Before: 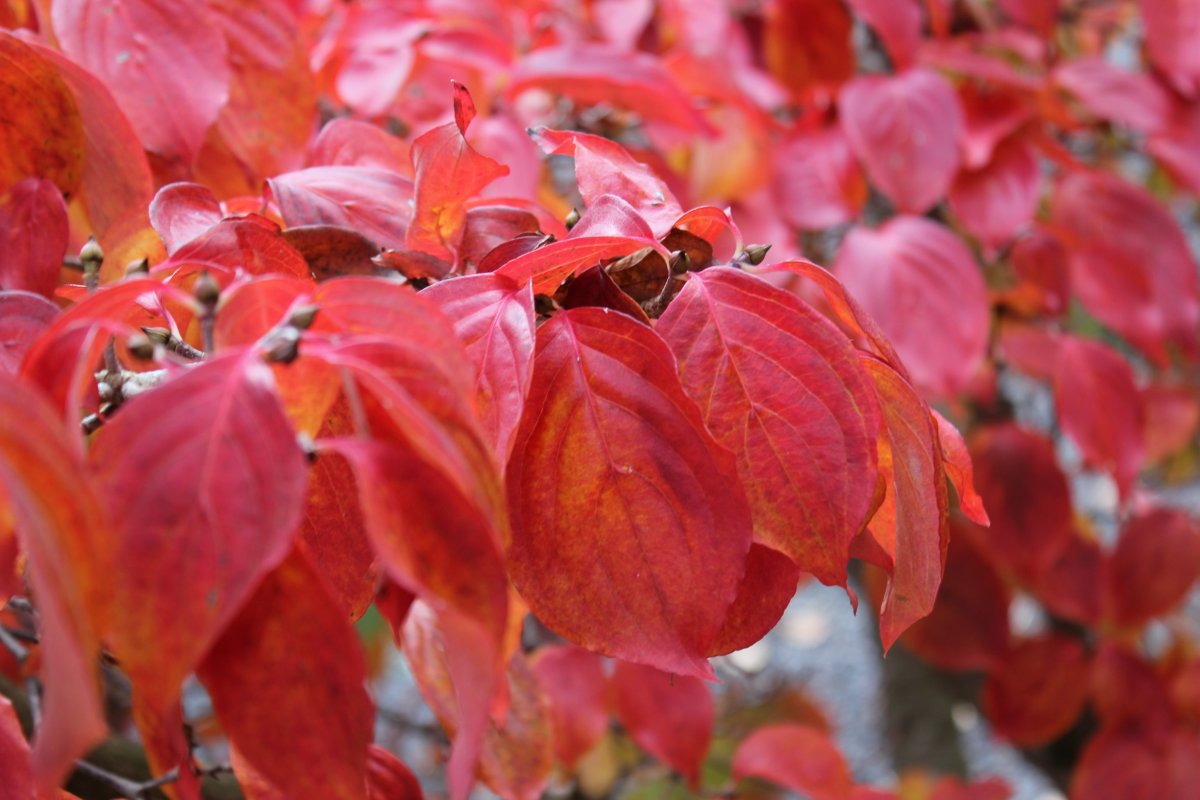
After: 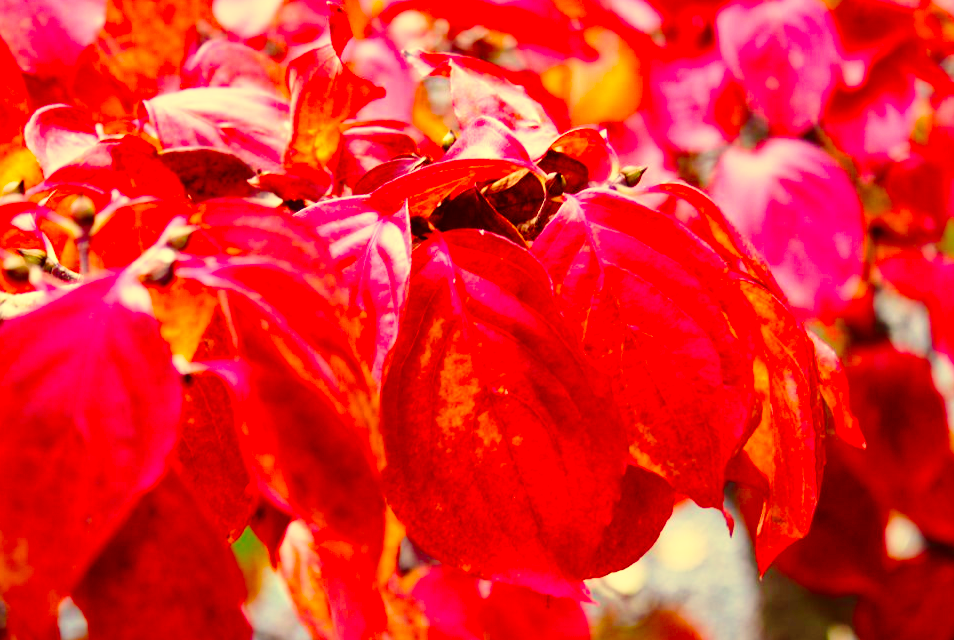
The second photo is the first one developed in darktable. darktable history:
base curve: curves: ch0 [(0, 0) (0.028, 0.03) (0.121, 0.232) (0.46, 0.748) (0.859, 0.968) (1, 1)], preserve colors none
color correction: highlights a* -0.521, highlights b* 39.59, shadows a* 9.63, shadows b* -0.671
crop and rotate: left 10.34%, top 9.848%, right 10.106%, bottom 10.078%
local contrast: mode bilateral grid, contrast 20, coarseness 50, detail 132%, midtone range 0.2
color balance rgb: shadows lift › luminance -20.05%, linear chroma grading › global chroma 9.091%, perceptual saturation grading › global saturation 36.421%, perceptual saturation grading › shadows 34.661%, perceptual brilliance grading › global brilliance 2.784%, perceptual brilliance grading › highlights -2.383%, perceptual brilliance grading › shadows 2.989%, global vibrance 20%
